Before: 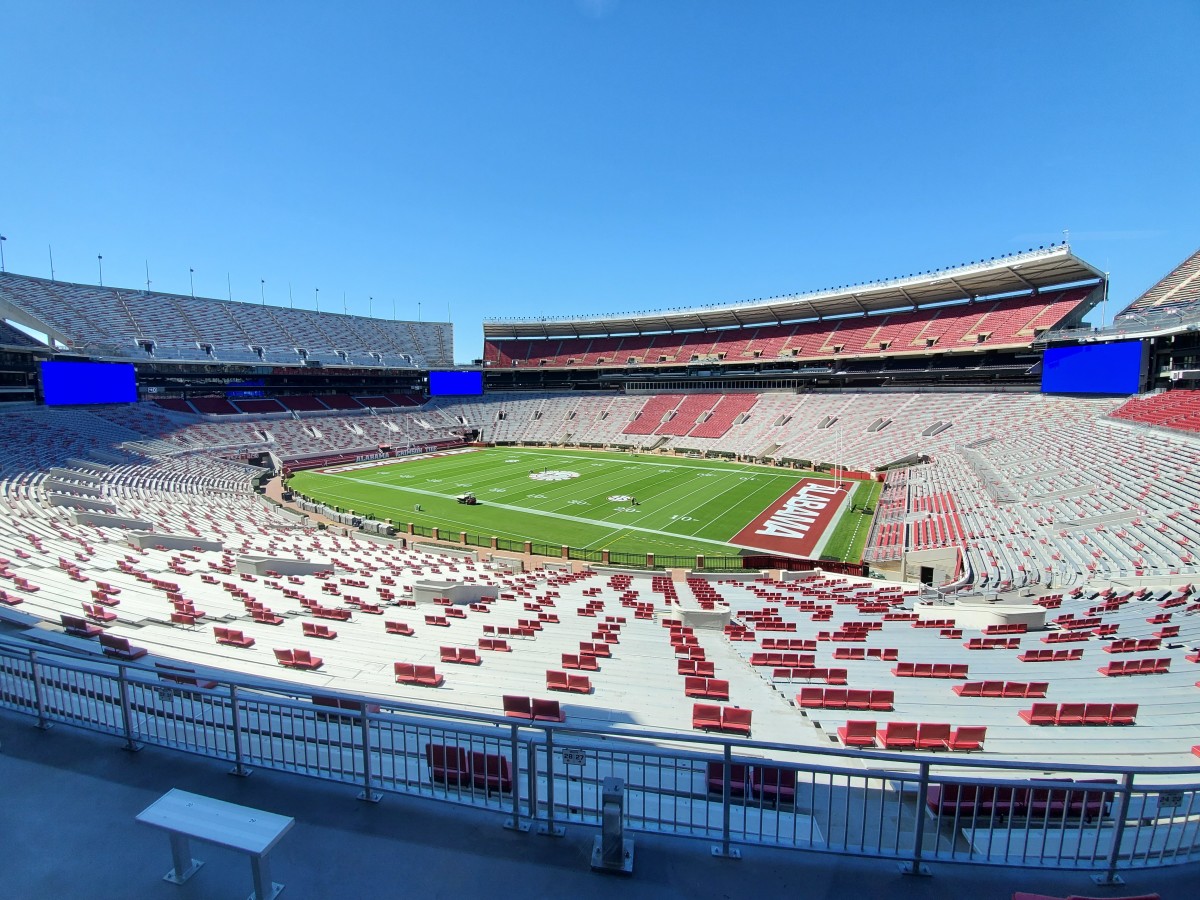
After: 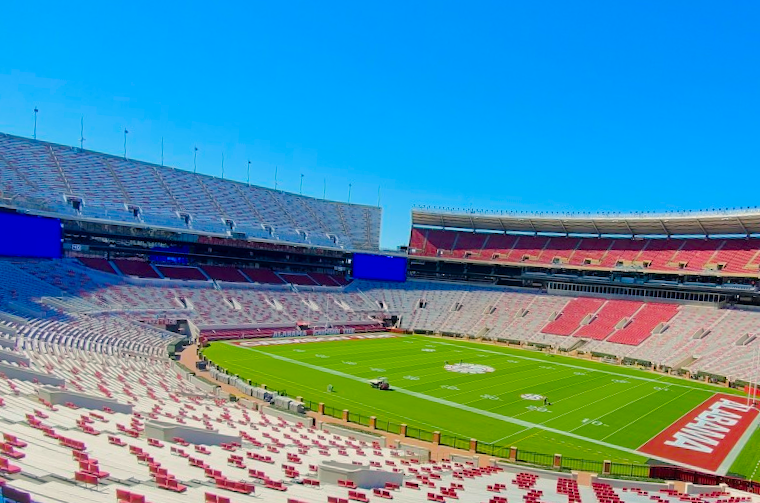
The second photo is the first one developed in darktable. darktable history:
tone equalizer: -8 EV 0.235 EV, -7 EV 0.428 EV, -6 EV 0.379 EV, -5 EV 0.24 EV, -3 EV -0.242 EV, -2 EV -0.435 EV, -1 EV -0.392 EV, +0 EV -0.235 EV, edges refinement/feathering 500, mask exposure compensation -1.57 EV, preserve details no
crop and rotate: angle -5.11°, left 1.989%, top 7.06%, right 27.385%, bottom 30.569%
color balance rgb: highlights gain › chroma 1.685%, highlights gain › hue 54.92°, perceptual saturation grading › global saturation 29.776%, perceptual brilliance grading › mid-tones 10.94%, perceptual brilliance grading › shadows 14.555%, global vibrance 39.93%
